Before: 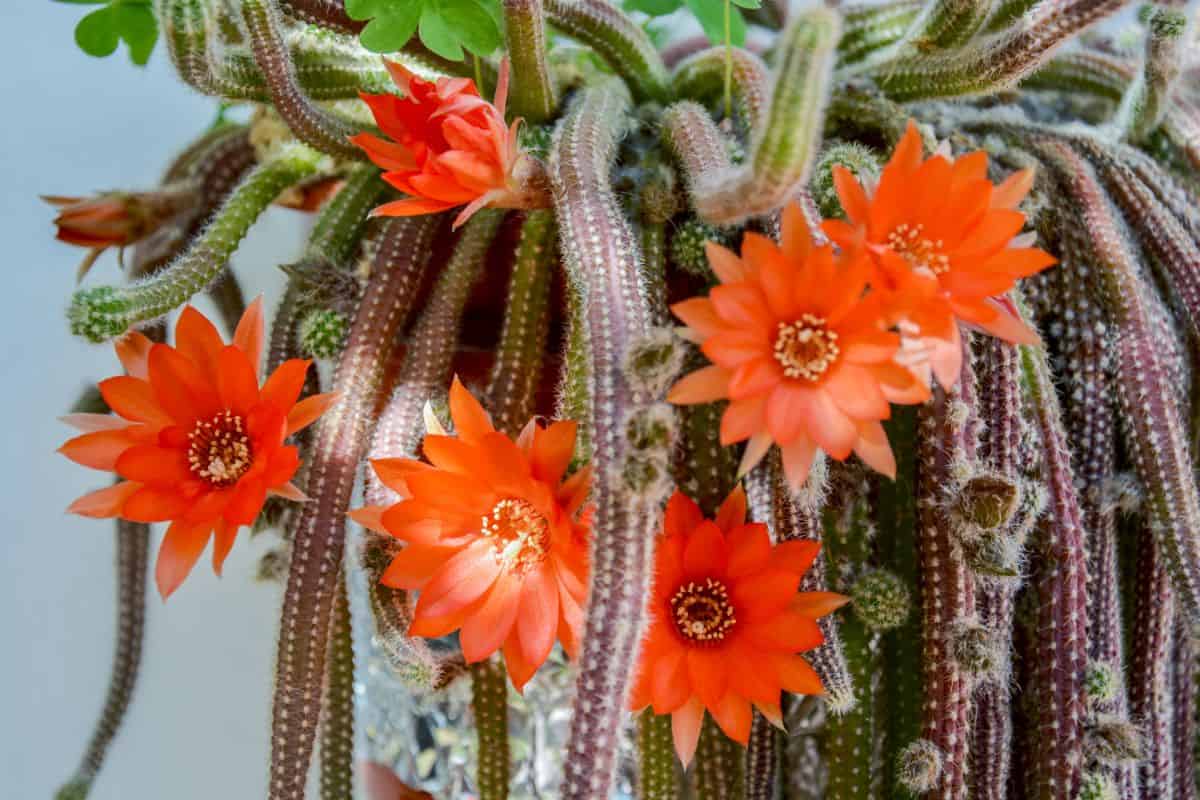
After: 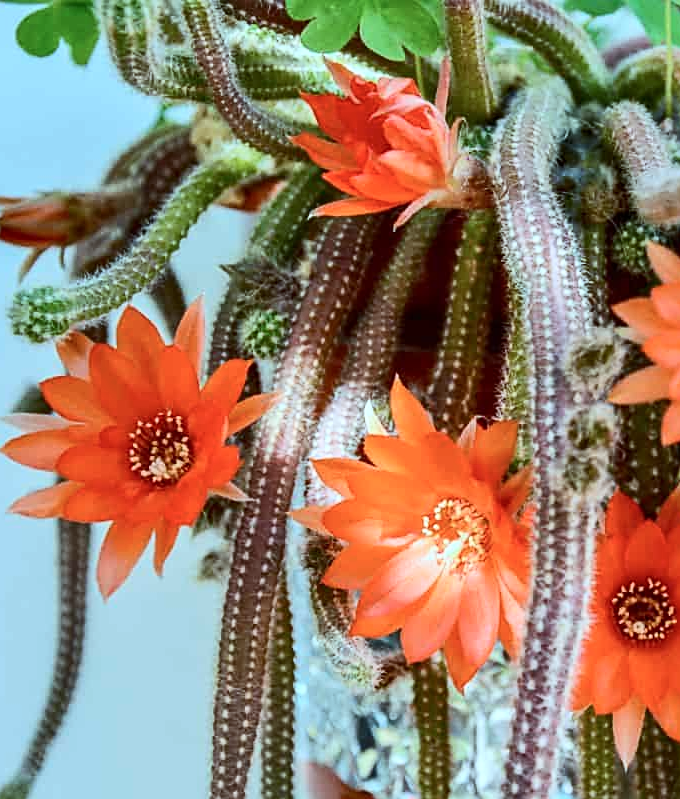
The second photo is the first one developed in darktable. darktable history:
crop: left 4.921%, right 38.388%
sharpen: on, module defaults
color correction: highlights a* -10.13, highlights b* -10.48
contrast brightness saturation: contrast 0.244, brightness 0.094
